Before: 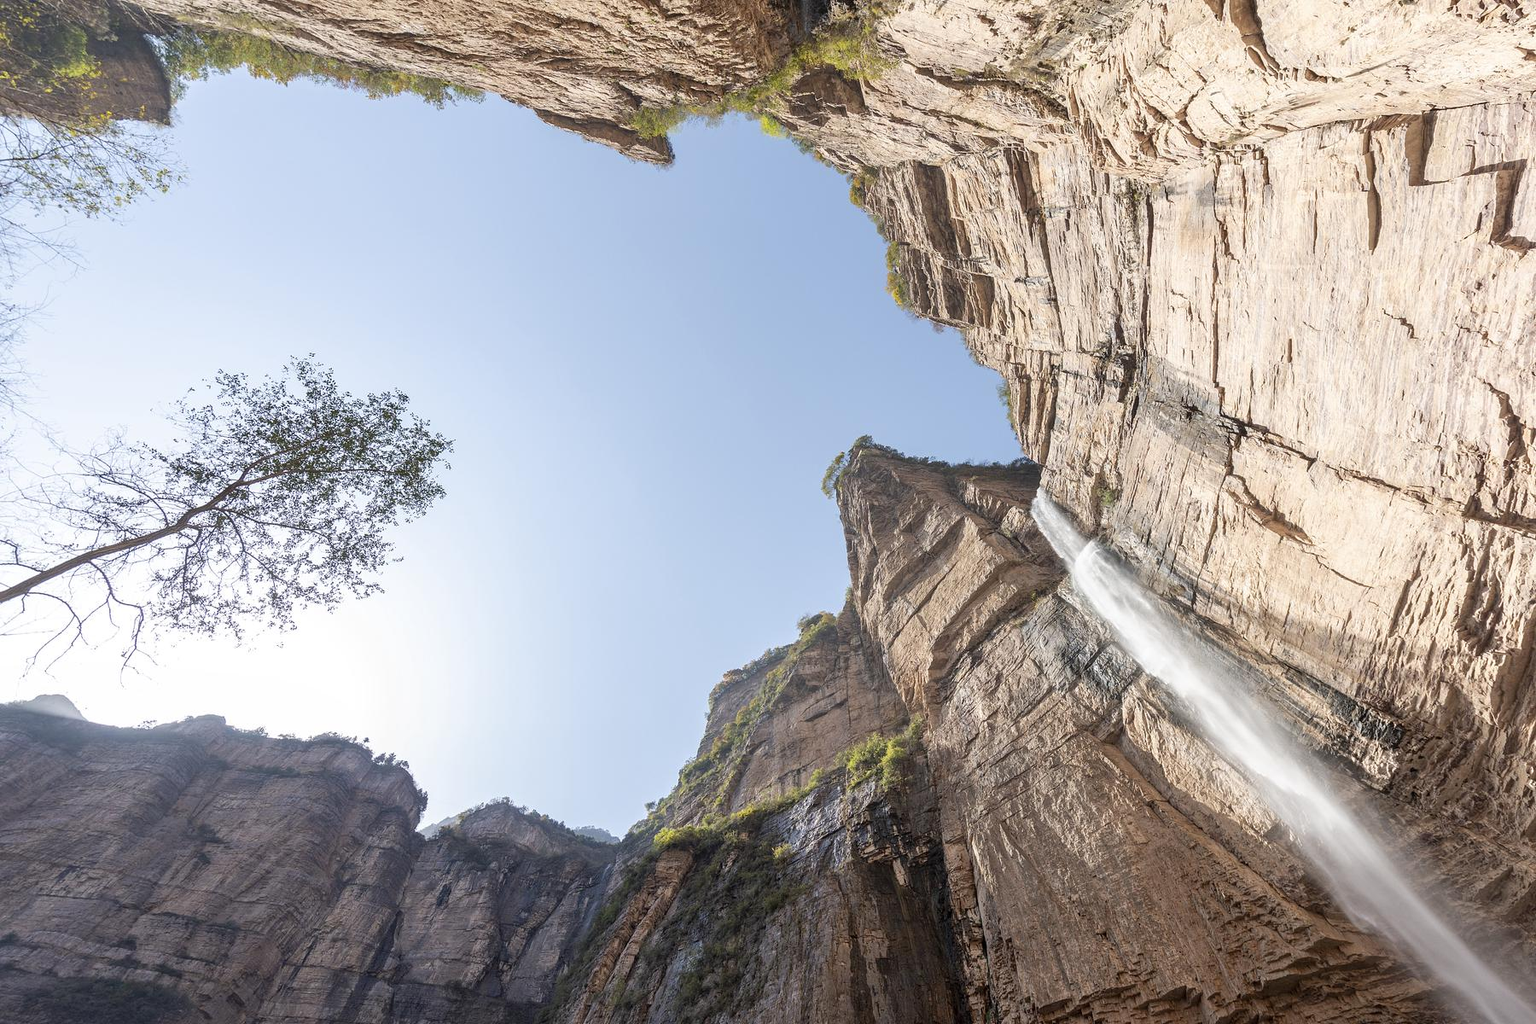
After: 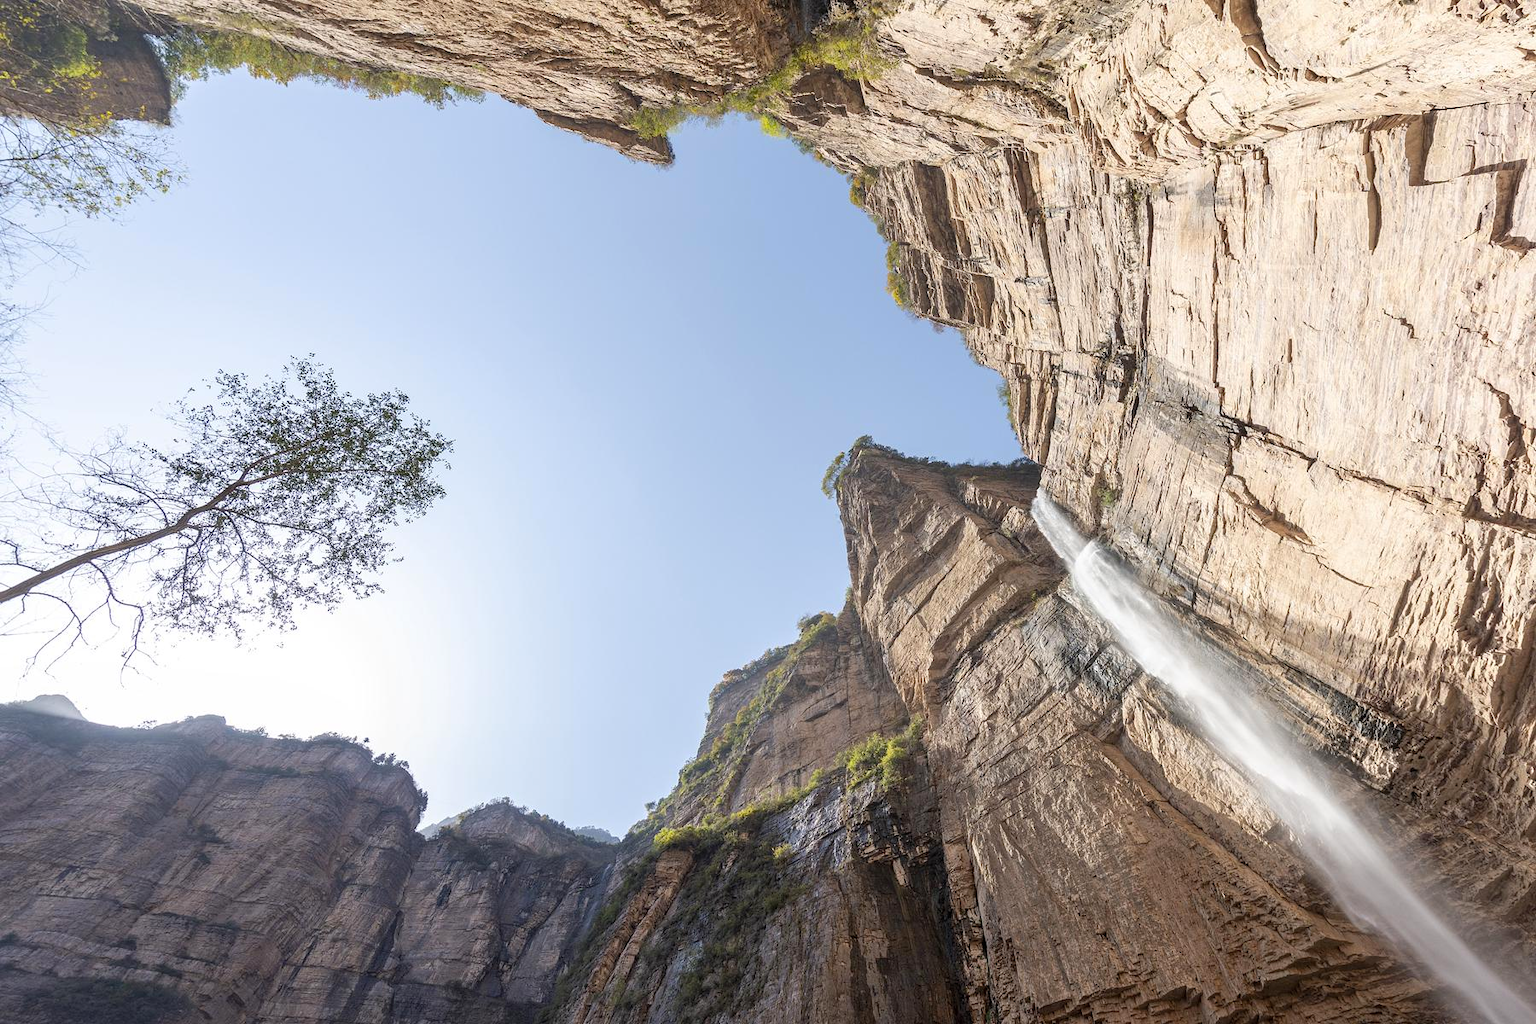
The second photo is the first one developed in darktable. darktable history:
color balance rgb: perceptual saturation grading › global saturation 0.842%, global vibrance 20%
